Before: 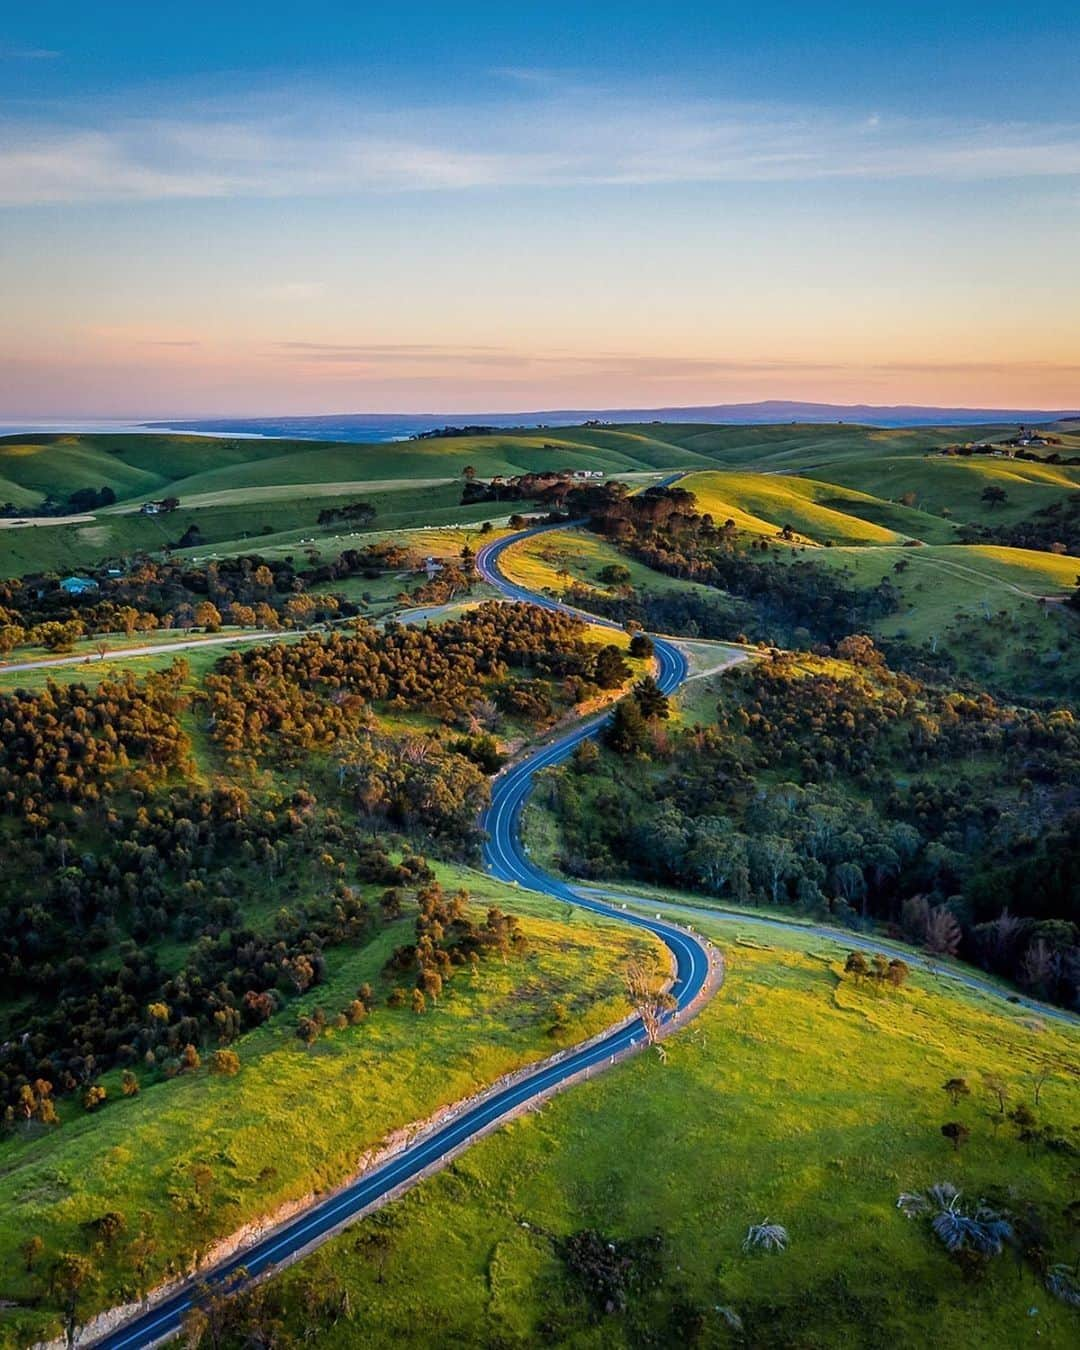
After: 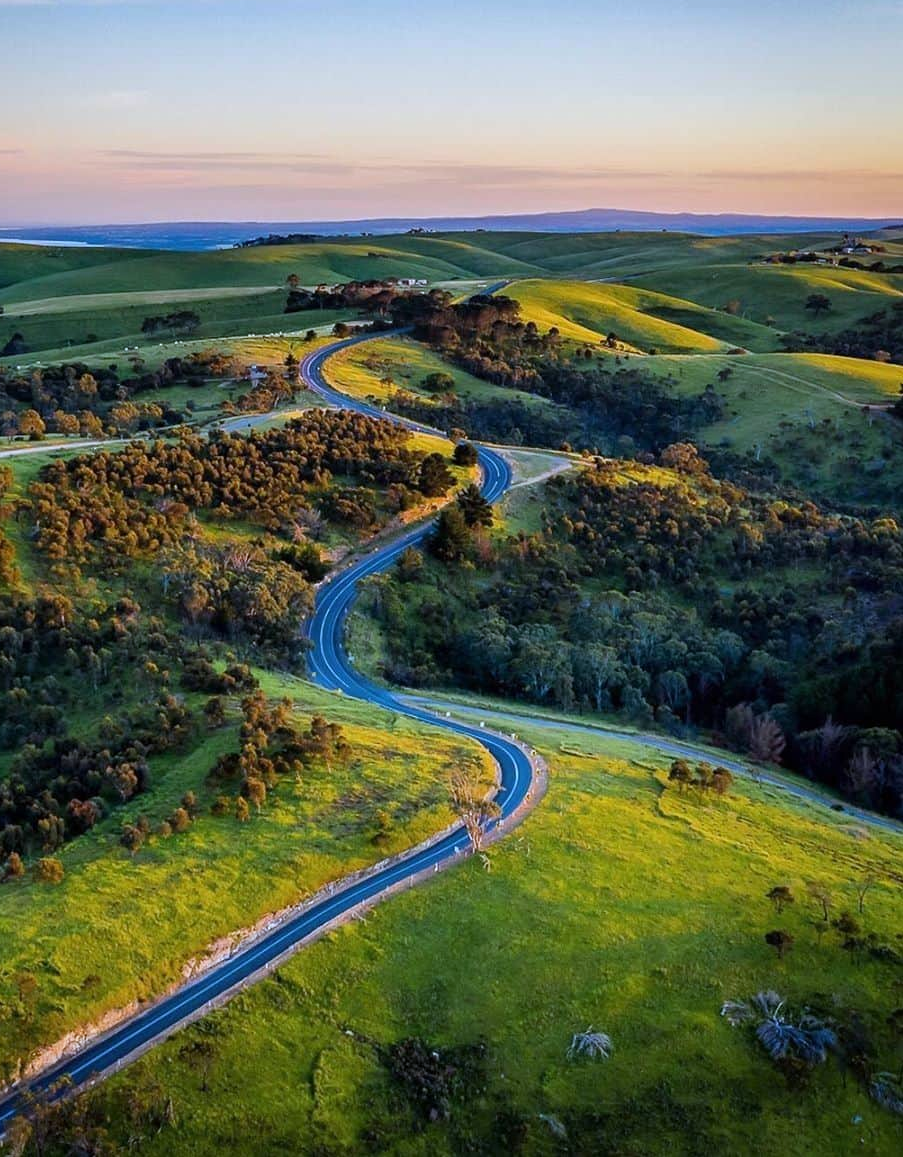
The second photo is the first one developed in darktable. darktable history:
crop: left 16.315%, top 14.246%
white balance: red 0.954, blue 1.079
